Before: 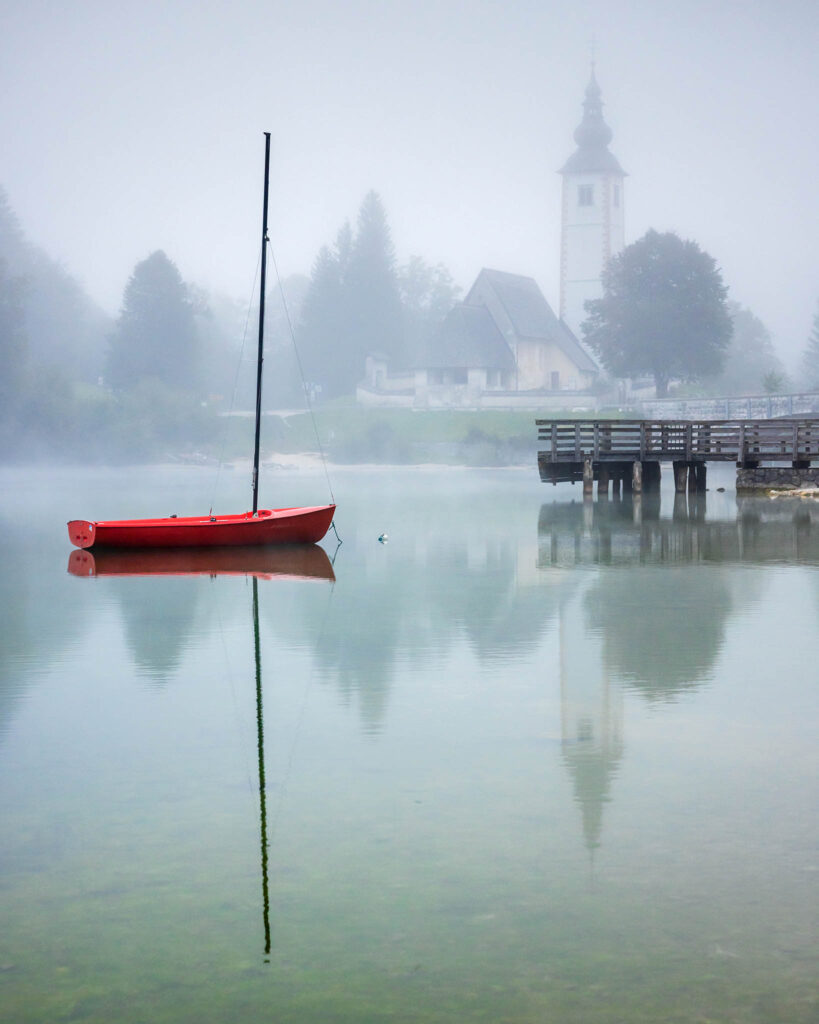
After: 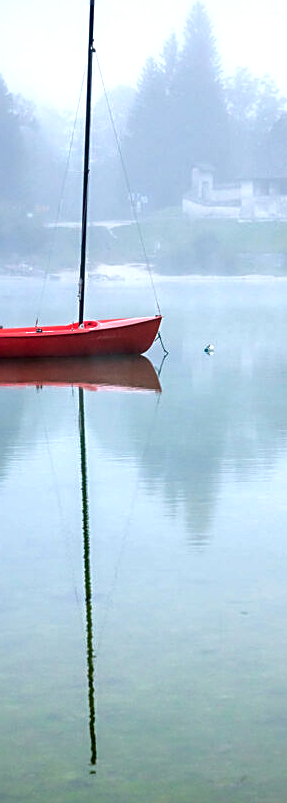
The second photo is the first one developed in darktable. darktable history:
exposure: exposure 0.432 EV, compensate highlight preservation false
crop and rotate: left 21.361%, top 18.523%, right 43.572%, bottom 2.972%
color correction: highlights a* -0.781, highlights b* -9.36
sharpen: on, module defaults
local contrast: mode bilateral grid, contrast 10, coarseness 26, detail 110%, midtone range 0.2
base curve: curves: ch0 [(0, 0) (0.74, 0.67) (1, 1)]
